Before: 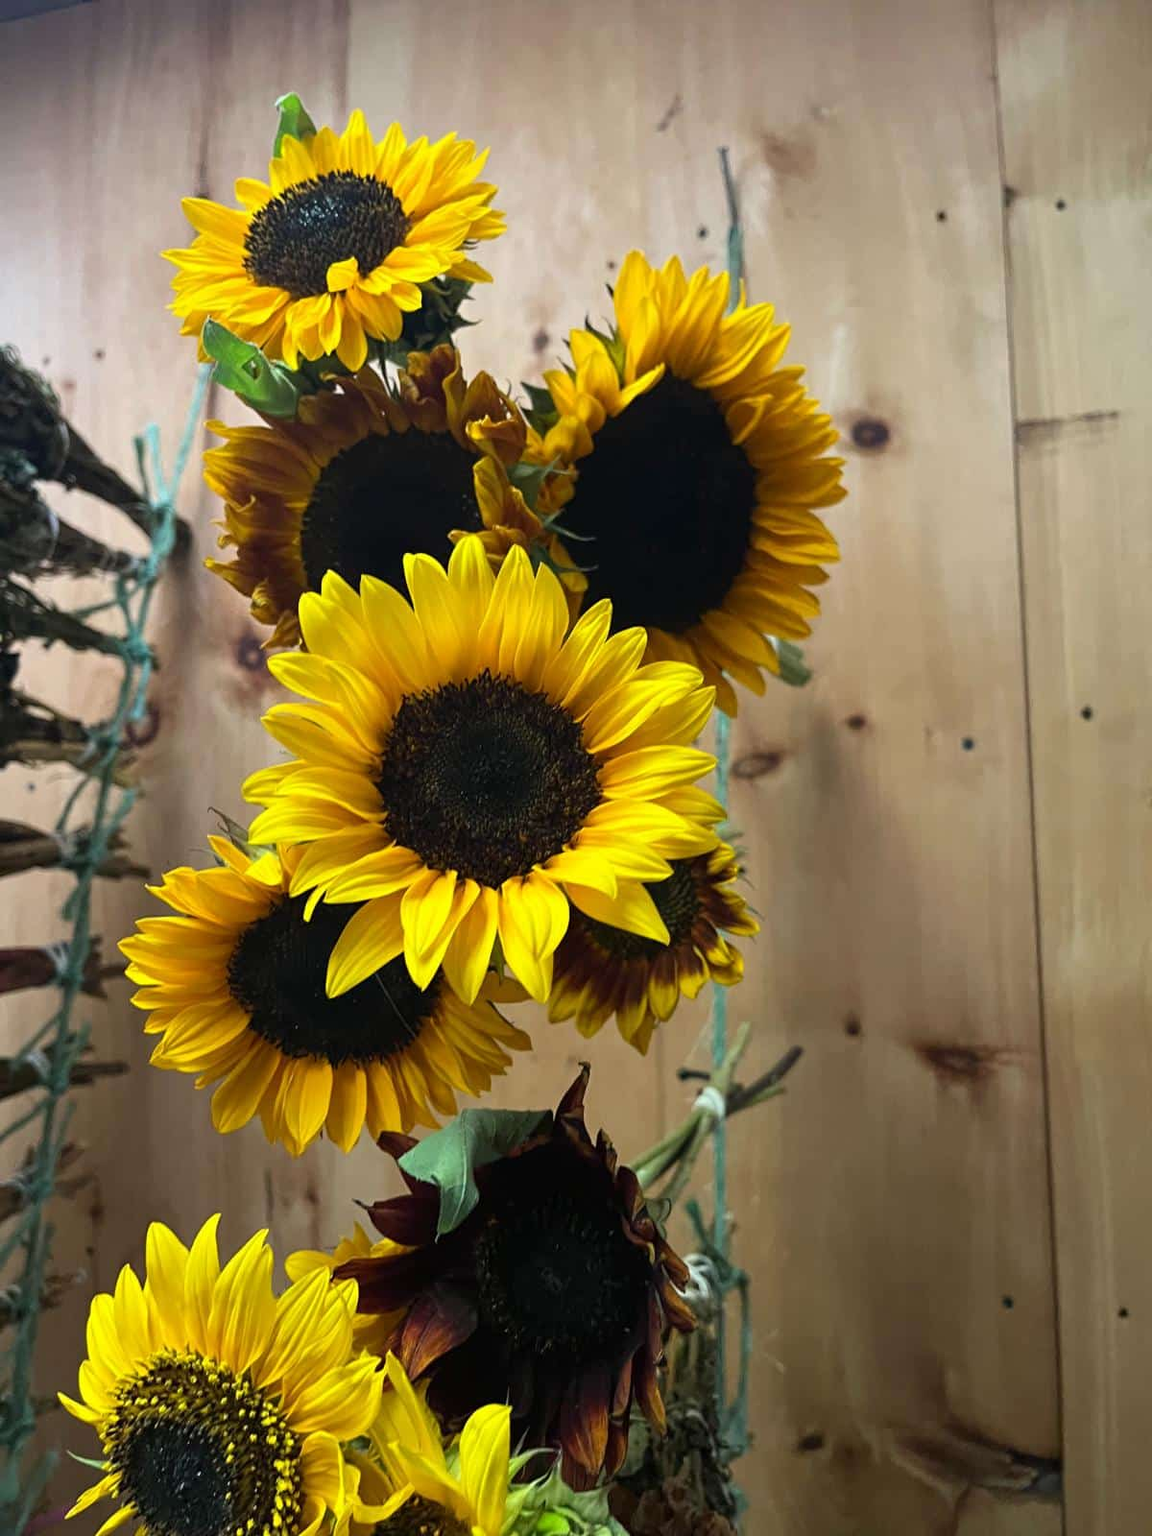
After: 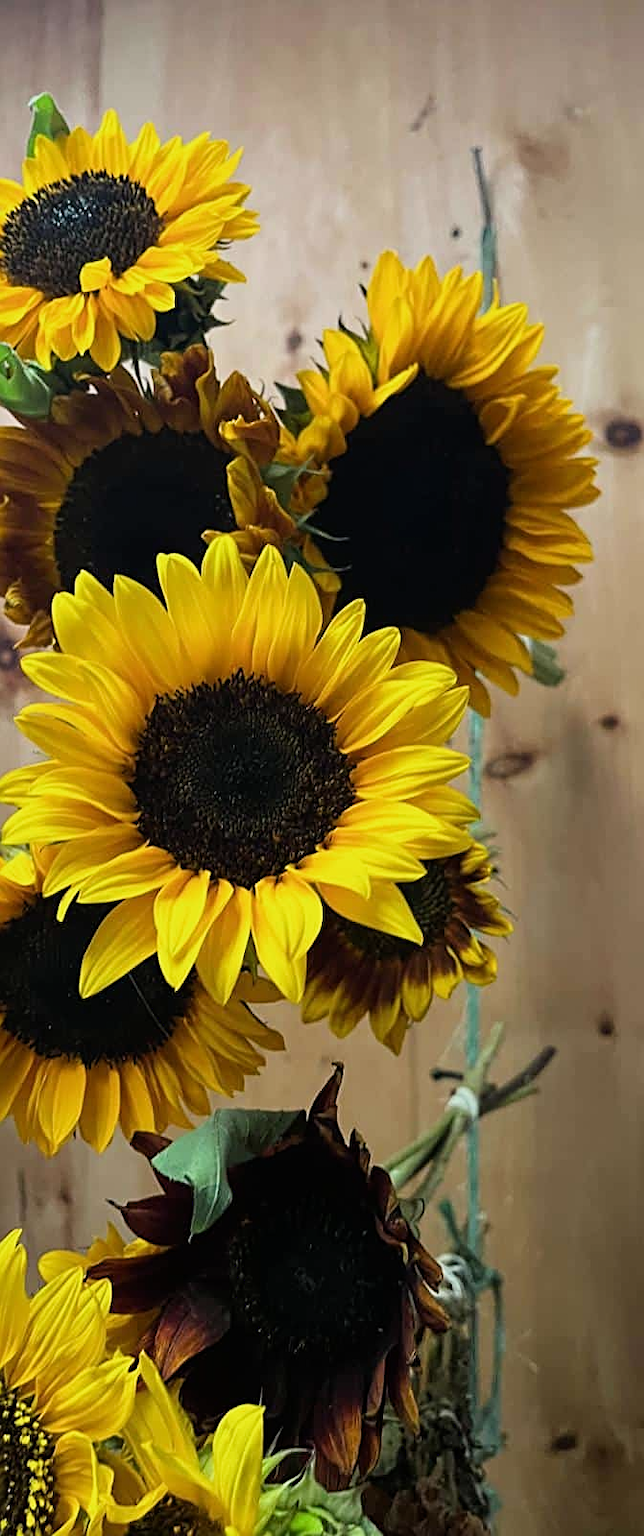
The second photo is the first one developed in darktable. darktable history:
sharpen: on, module defaults
crop: left 21.486%, right 22.563%
filmic rgb: black relative exposure -11.35 EV, white relative exposure 3.26 EV, threshold 5.95 EV, hardness 6.77, enable highlight reconstruction true
